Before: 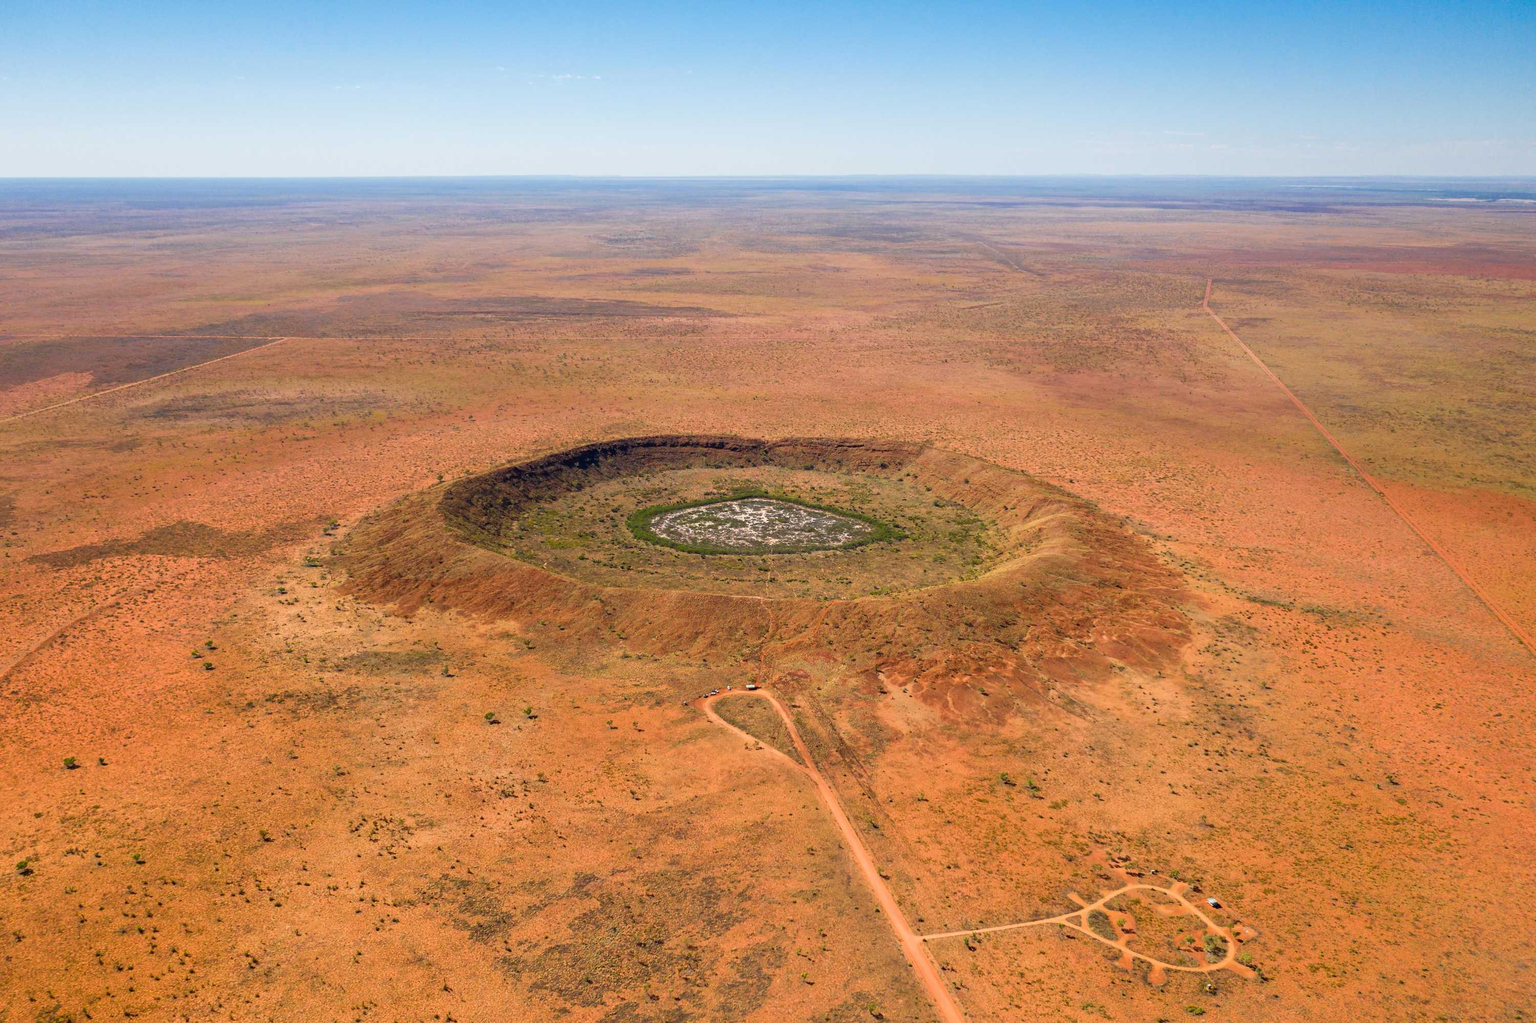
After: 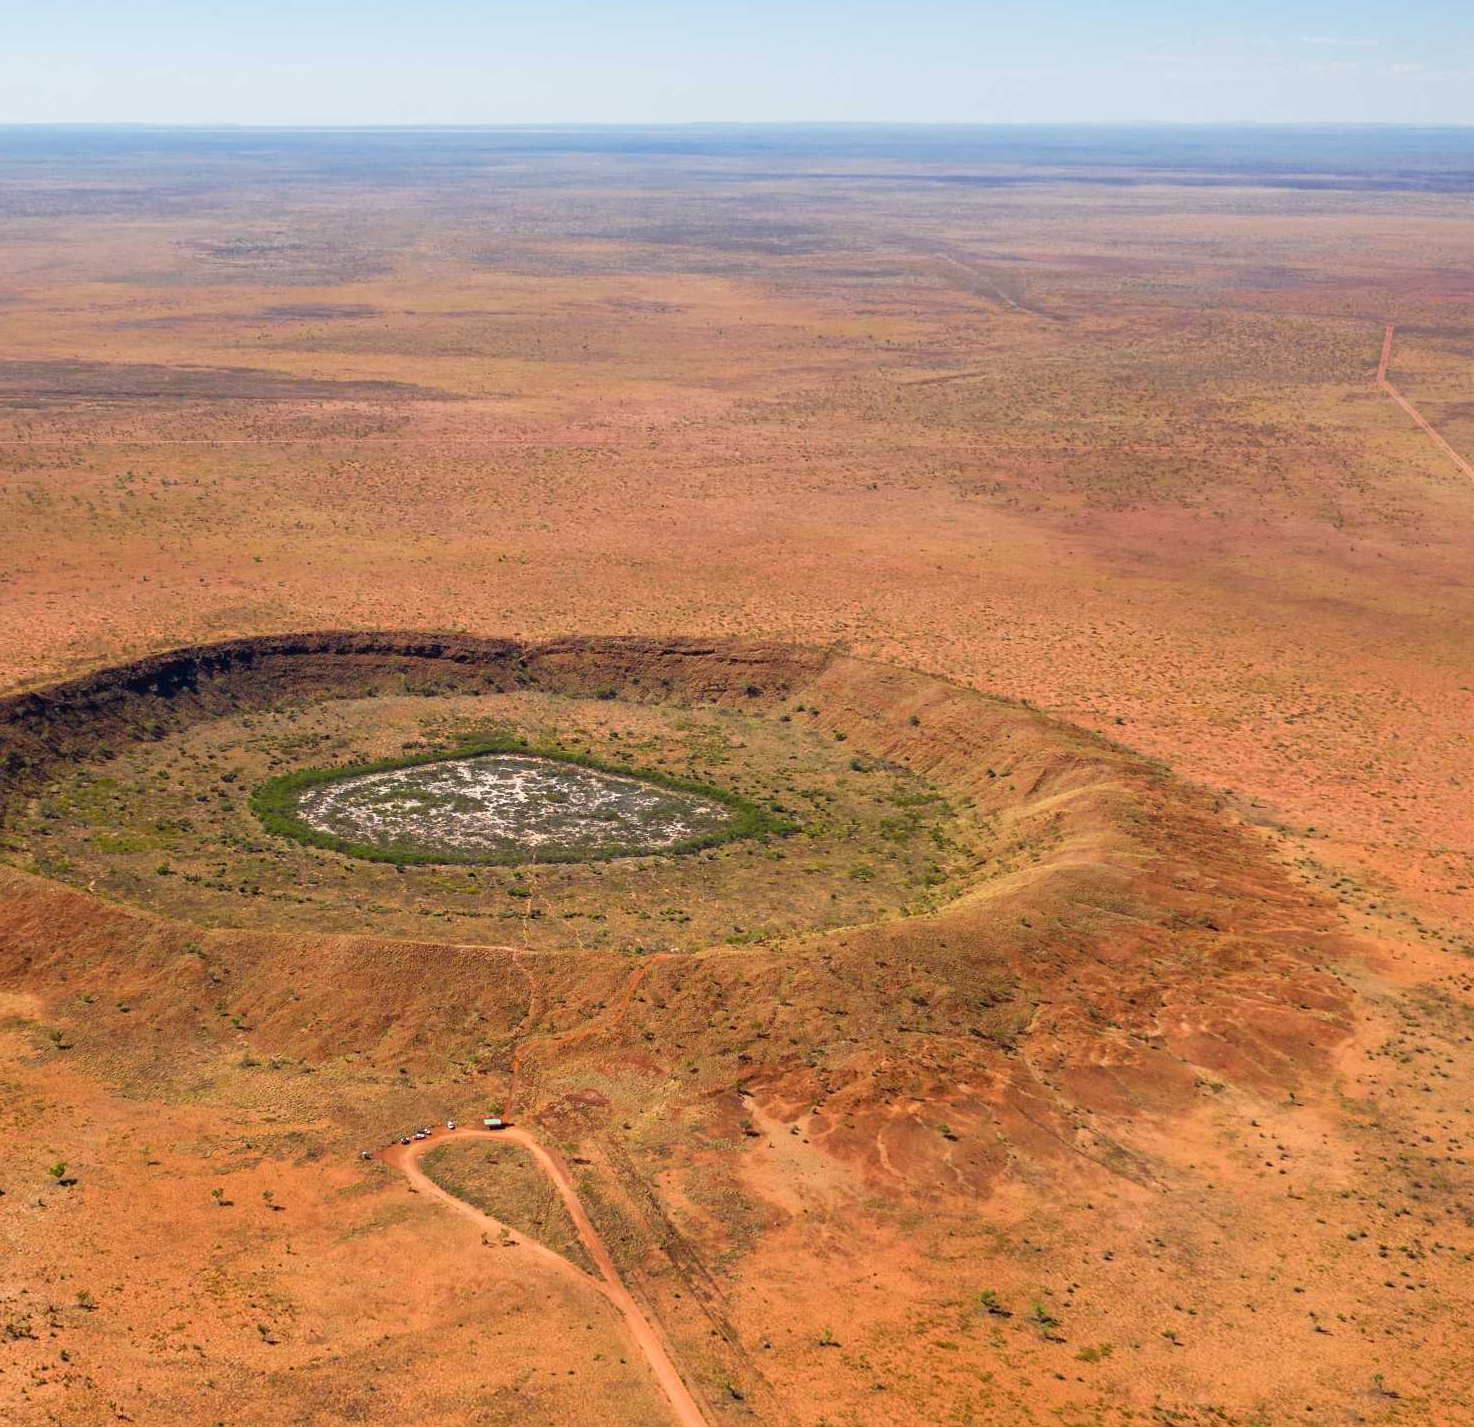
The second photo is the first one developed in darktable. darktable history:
crop: left 32.444%, top 10.974%, right 18.422%, bottom 17.601%
exposure: compensate exposure bias true, compensate highlight preservation false
